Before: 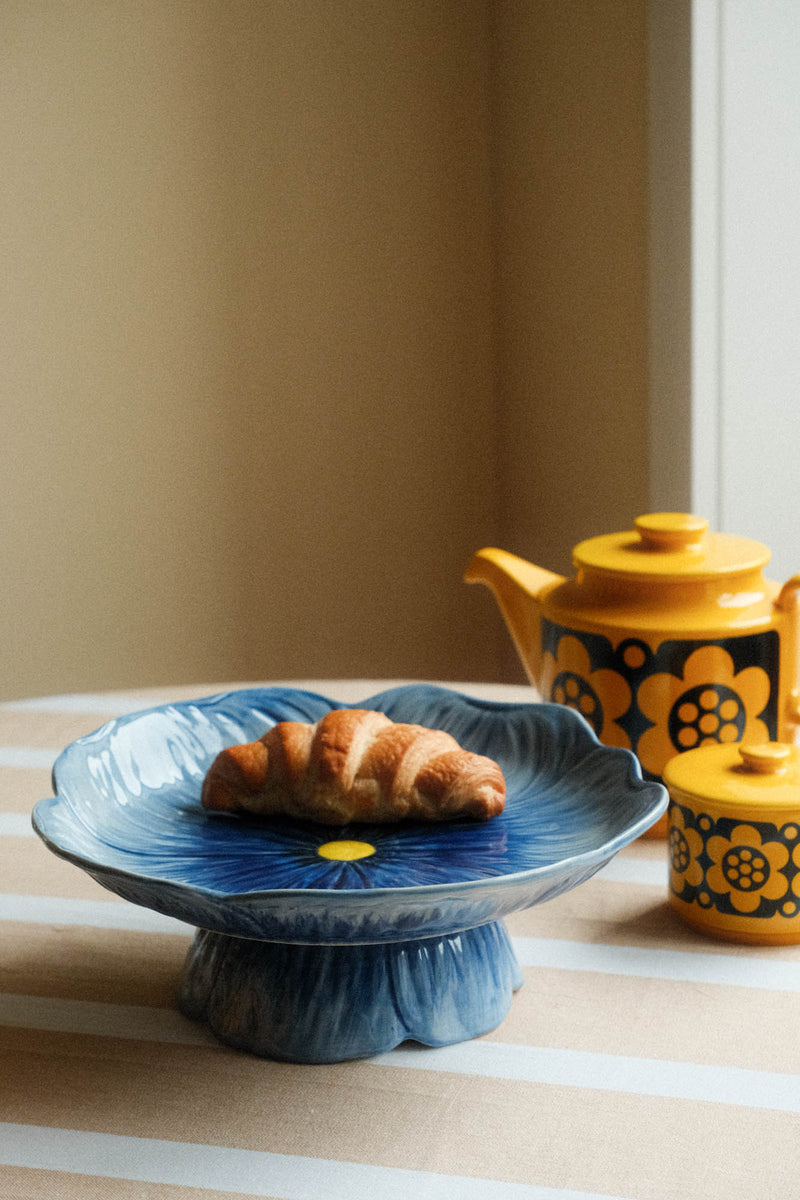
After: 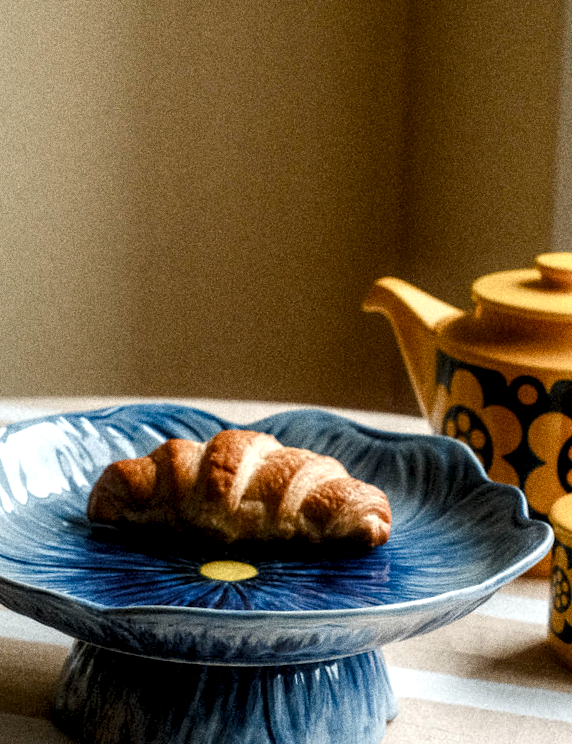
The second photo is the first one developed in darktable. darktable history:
crop and rotate: angle -3.37°, left 9.79%, top 20.73%, right 12.42%, bottom 11.82%
levels: levels [0.052, 0.496, 0.908]
grain: coarseness 0.09 ISO, strength 40%
local contrast: highlights 25%, detail 150%
color balance rgb: perceptual saturation grading › global saturation 20%, perceptual saturation grading › highlights -50%, perceptual saturation grading › shadows 30%
